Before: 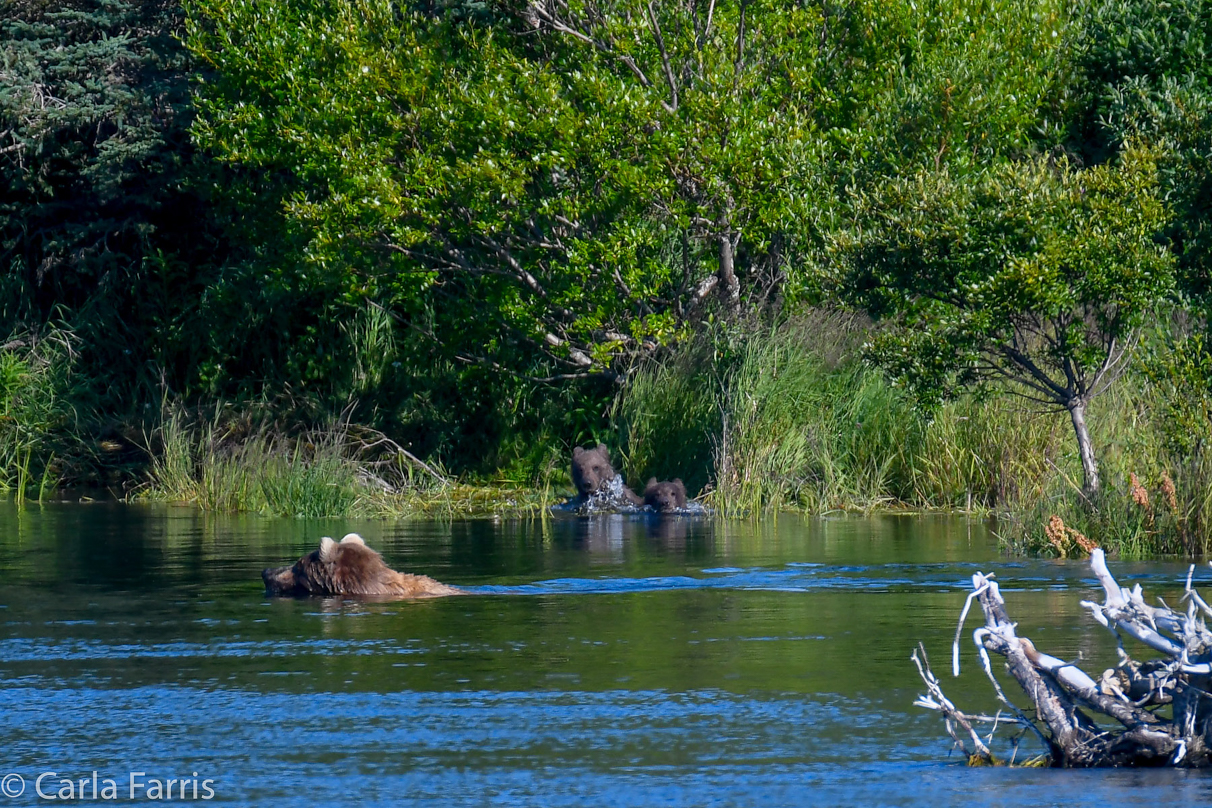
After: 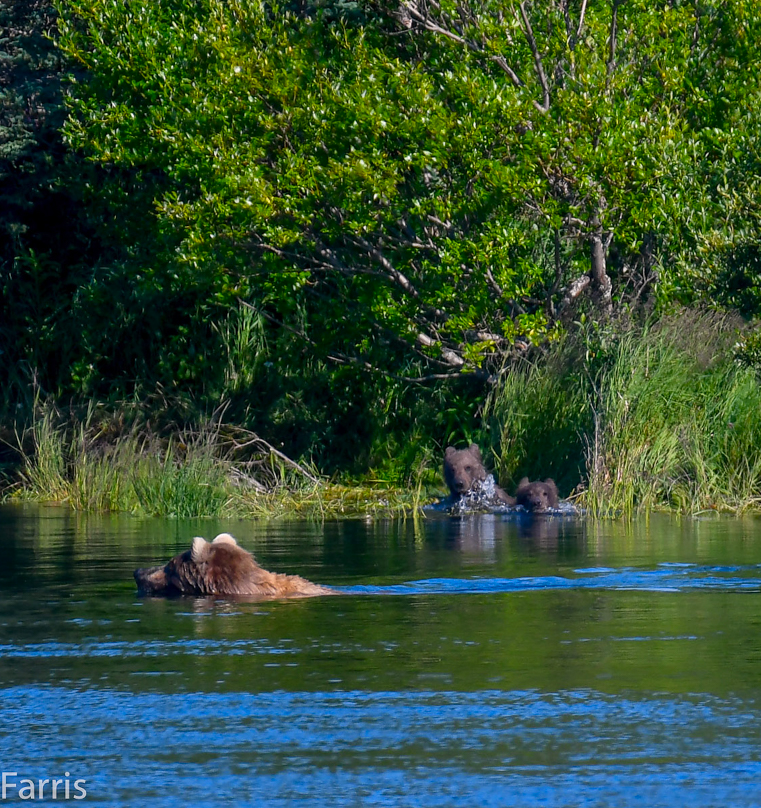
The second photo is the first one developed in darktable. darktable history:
crop: left 10.638%, right 26.538%
color correction: highlights a* 3.31, highlights b* 2.12, saturation 1.16
